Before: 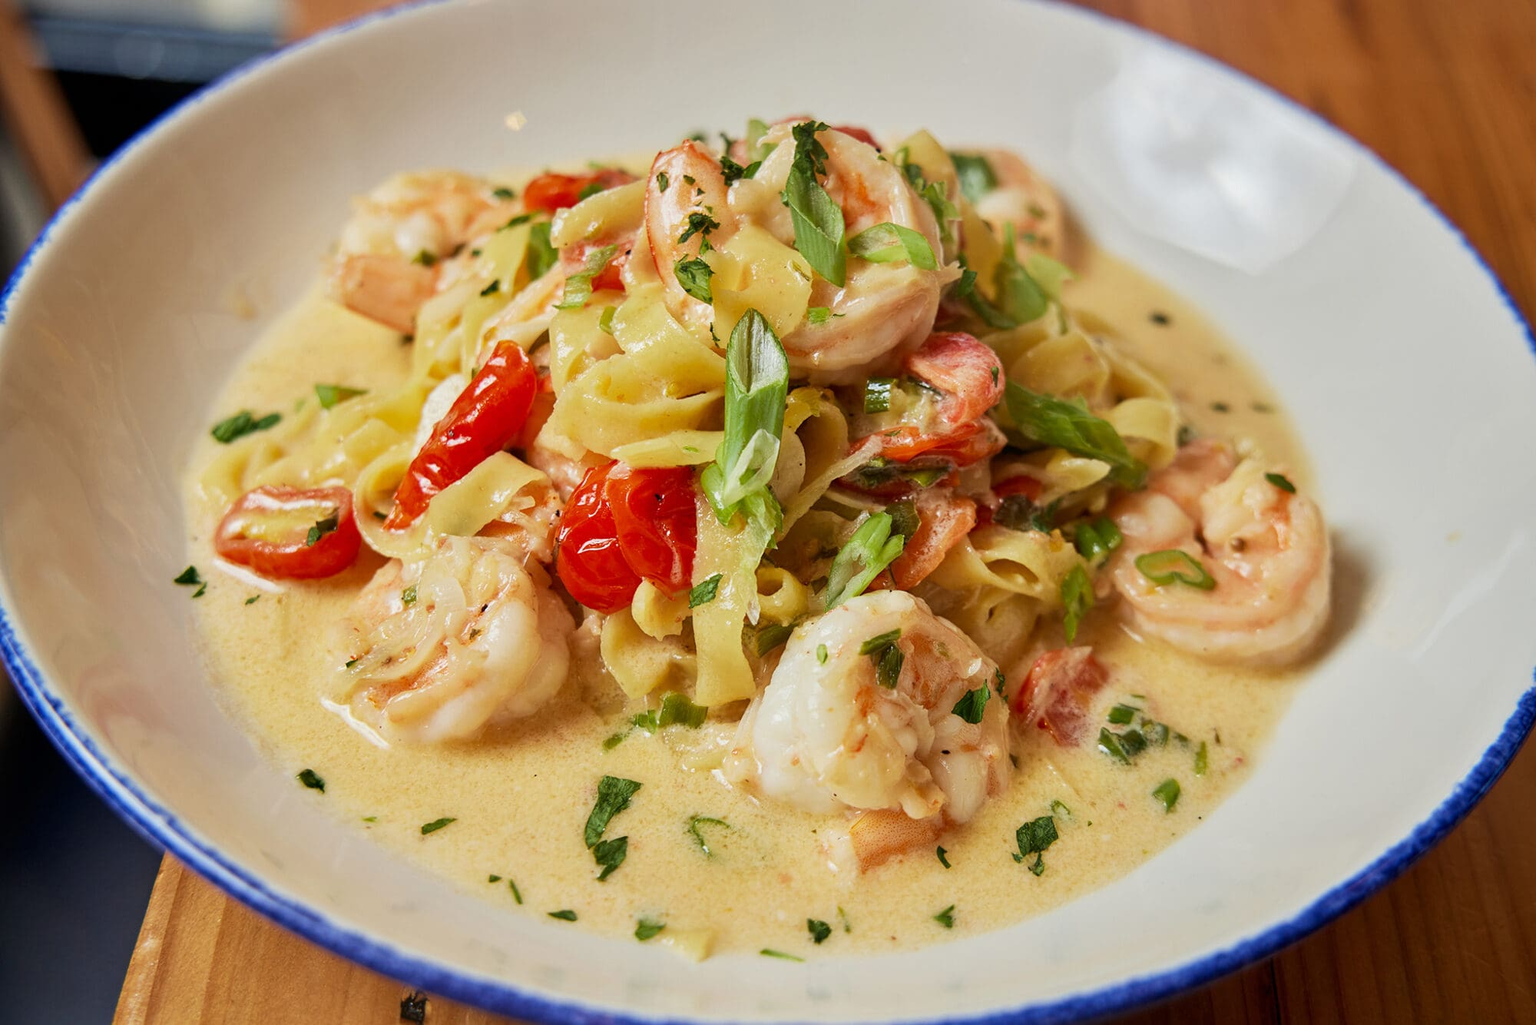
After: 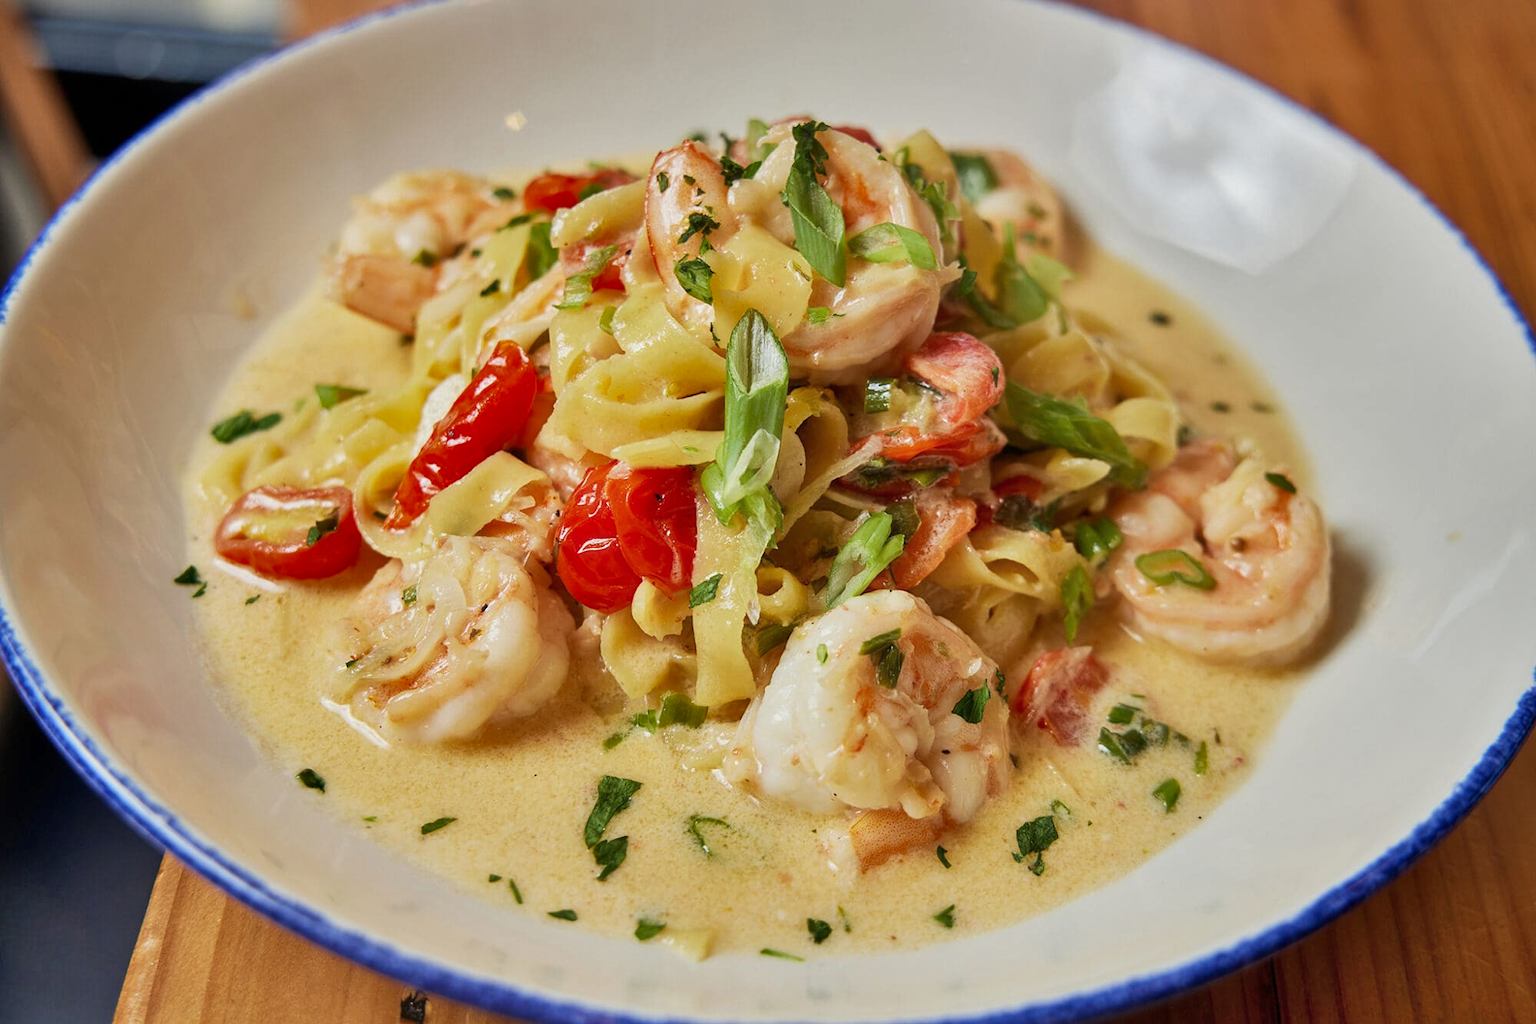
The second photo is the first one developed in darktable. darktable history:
shadows and highlights: shadows 60.37, soften with gaussian
haze removal: strength -0.038, compatibility mode true, adaptive false
